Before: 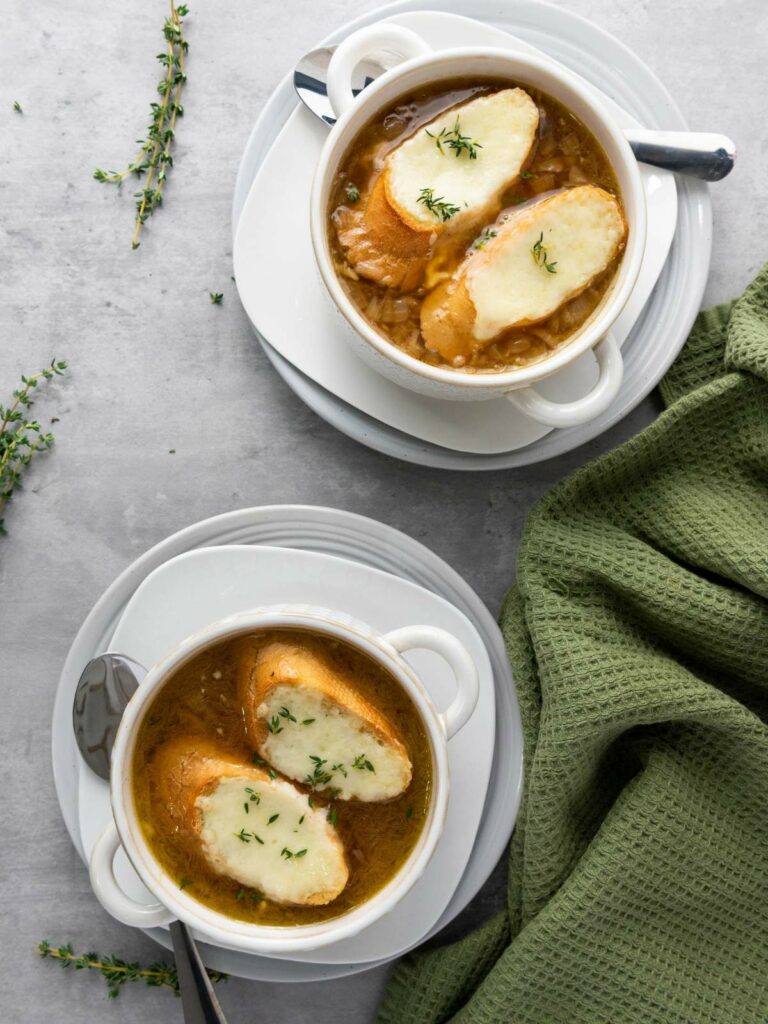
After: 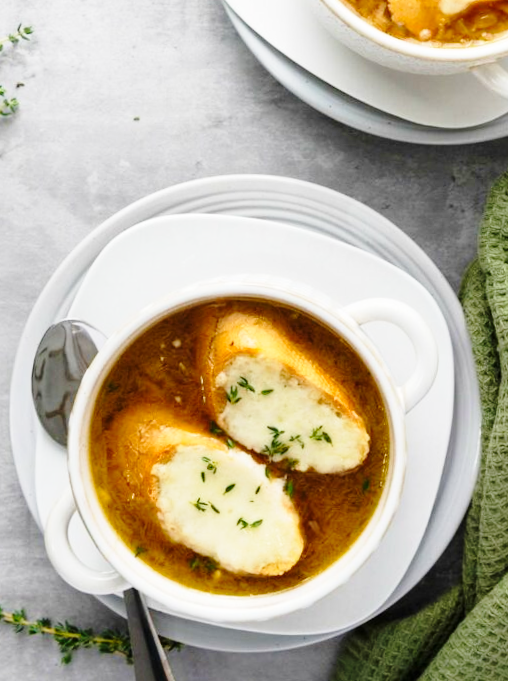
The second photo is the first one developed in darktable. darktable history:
base curve: curves: ch0 [(0, 0) (0.028, 0.03) (0.121, 0.232) (0.46, 0.748) (0.859, 0.968) (1, 1)], preserve colors none
crop and rotate: angle -1.25°, left 3.587%, top 31.531%, right 28.337%
